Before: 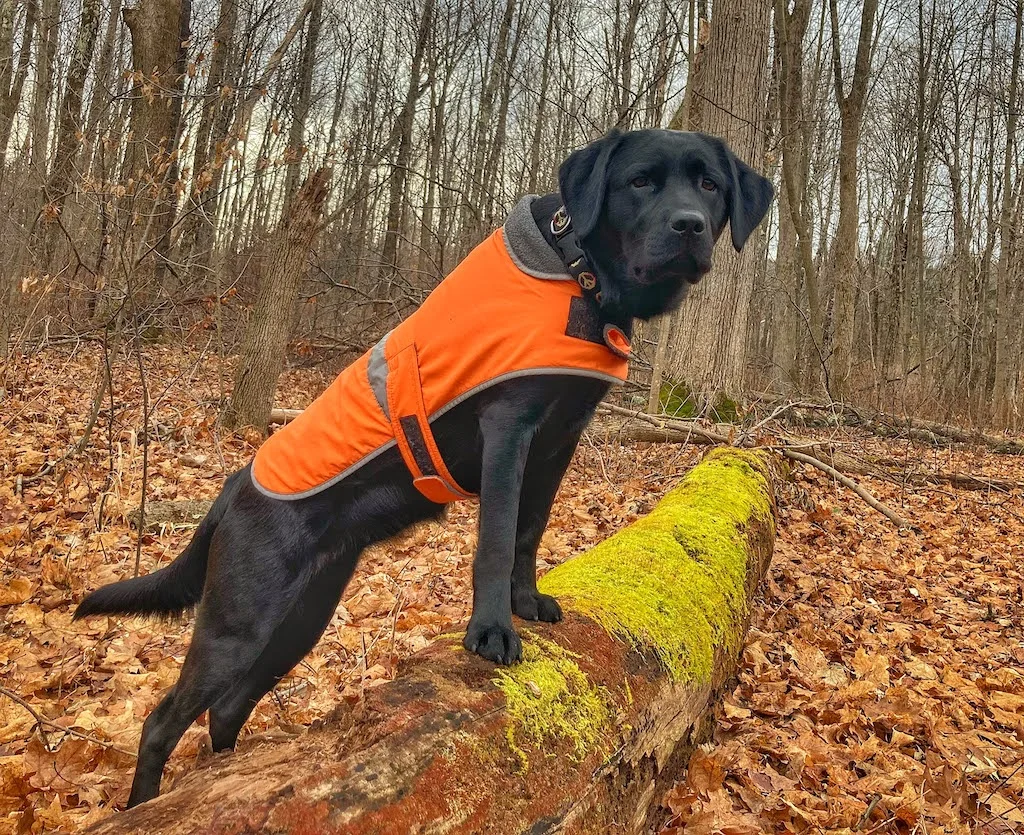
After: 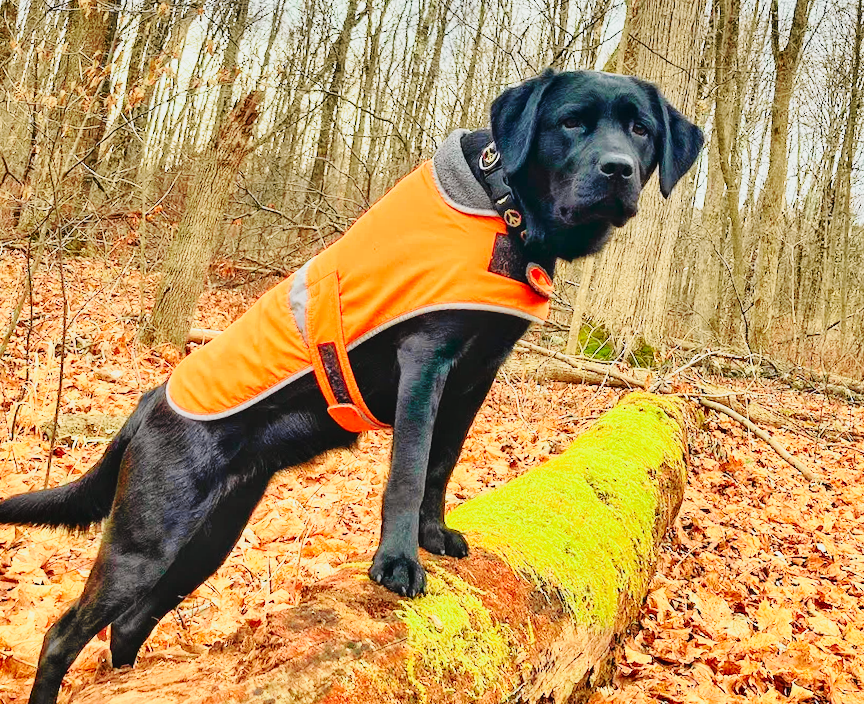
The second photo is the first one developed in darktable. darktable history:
tone curve: curves: ch0 [(0, 0.022) (0.114, 0.088) (0.282, 0.316) (0.446, 0.511) (0.613, 0.693) (0.786, 0.843) (0.999, 0.949)]; ch1 [(0, 0) (0.395, 0.343) (0.463, 0.427) (0.486, 0.474) (0.503, 0.5) (0.535, 0.522) (0.555, 0.566) (0.594, 0.614) (0.755, 0.793) (1, 1)]; ch2 [(0, 0) (0.369, 0.388) (0.449, 0.431) (0.501, 0.5) (0.528, 0.517) (0.561, 0.59) (0.612, 0.646) (0.697, 0.721) (1, 1)], color space Lab, independent channels, preserve colors none
base curve: curves: ch0 [(0, 0) (0.032, 0.037) (0.105, 0.228) (0.435, 0.76) (0.856, 0.983) (1, 1)], preserve colors none
crop and rotate: angle -3.27°, left 5.211%, top 5.211%, right 4.607%, bottom 4.607%
